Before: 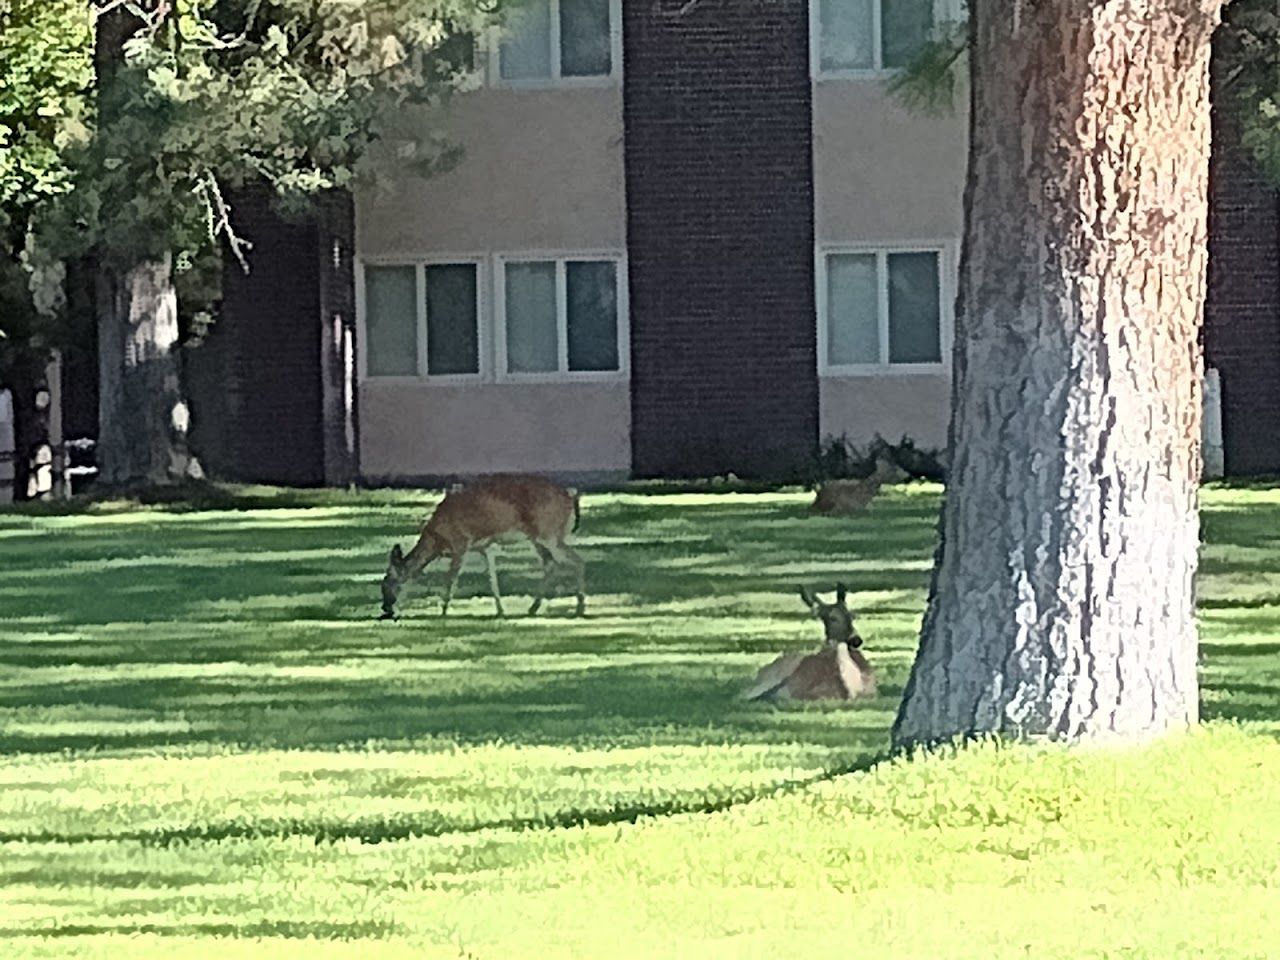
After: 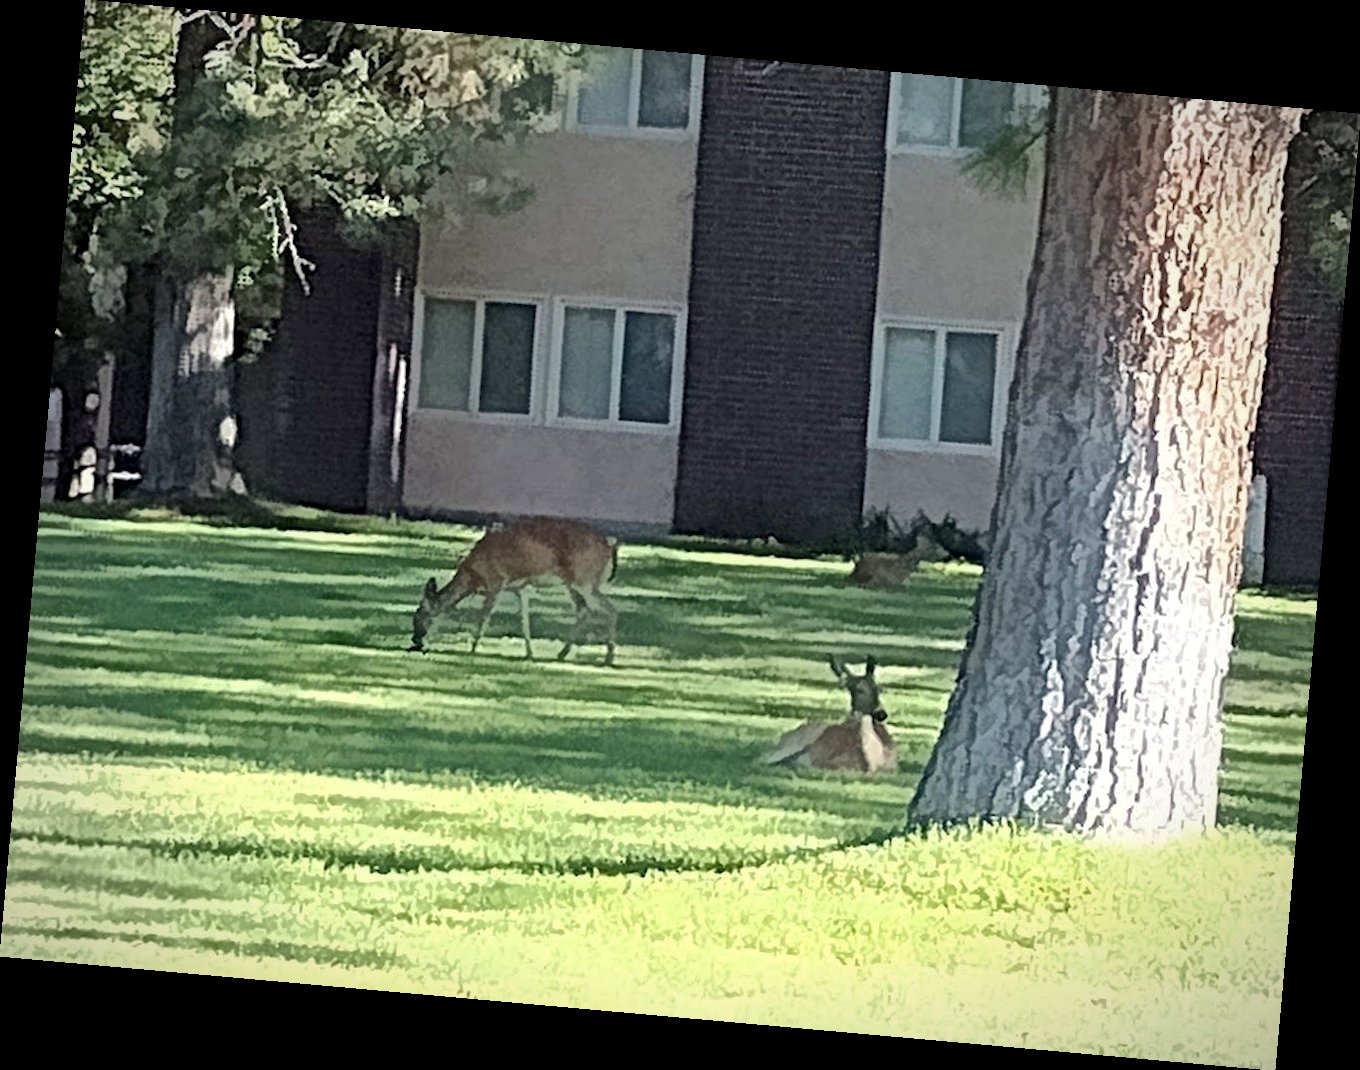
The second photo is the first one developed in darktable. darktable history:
local contrast: highlights 100%, shadows 100%, detail 120%, midtone range 0.2
vignetting: fall-off radius 60%, automatic ratio true
base curve: curves: ch0 [(0, 0) (0.235, 0.266) (0.503, 0.496) (0.786, 0.72) (1, 1)]
rotate and perspective: rotation 5.12°, automatic cropping off
